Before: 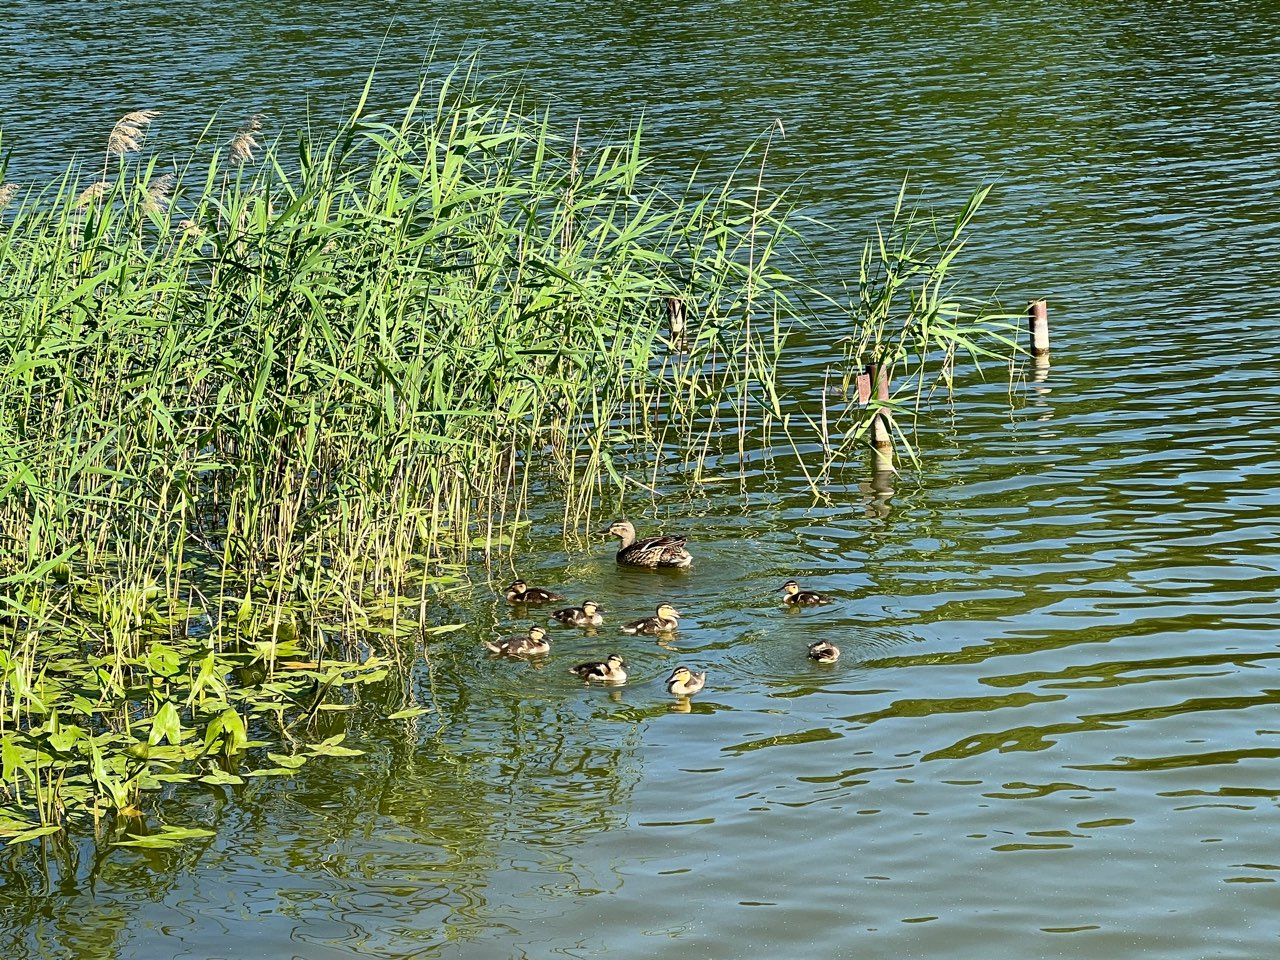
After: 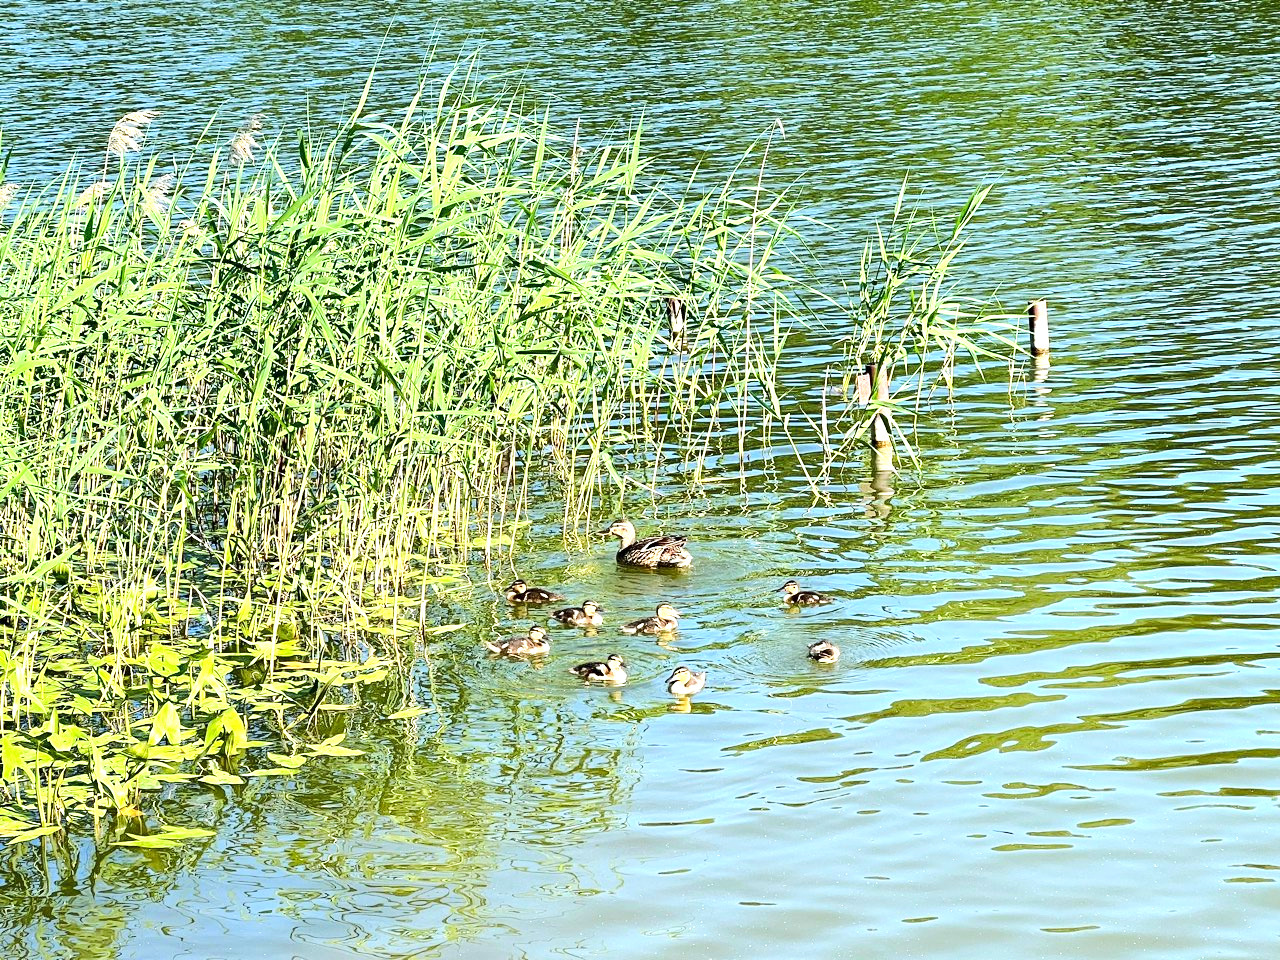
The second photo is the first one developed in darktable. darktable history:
white balance: red 0.983, blue 1.036
rgb curve: curves: ch0 [(0, 0) (0.284, 0.292) (0.505, 0.644) (1, 1)], compensate middle gray true
exposure: black level correction 0.001, exposure 1.05 EV, compensate exposure bias true, compensate highlight preservation false
